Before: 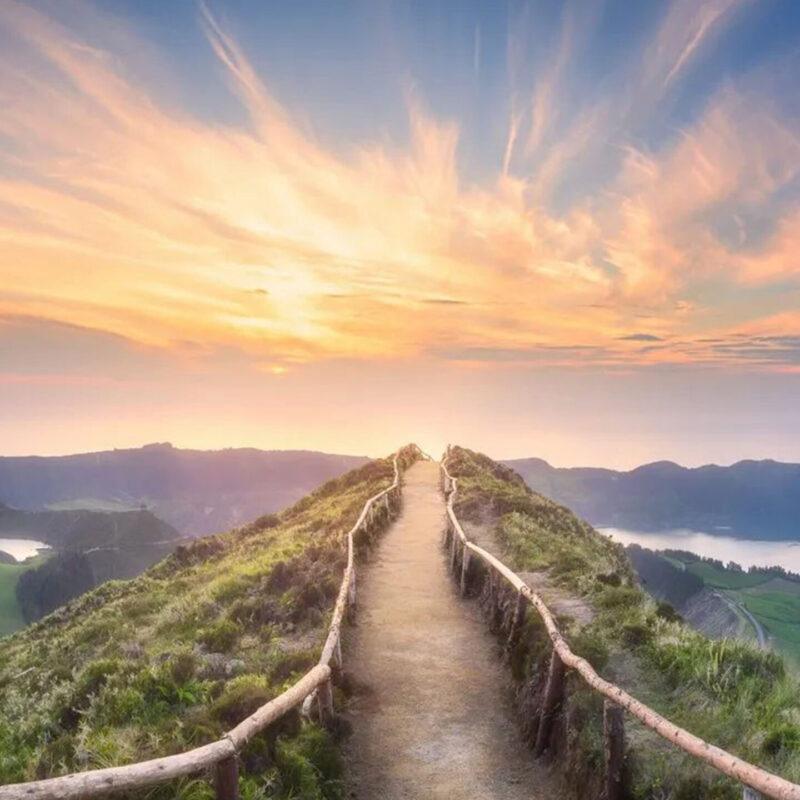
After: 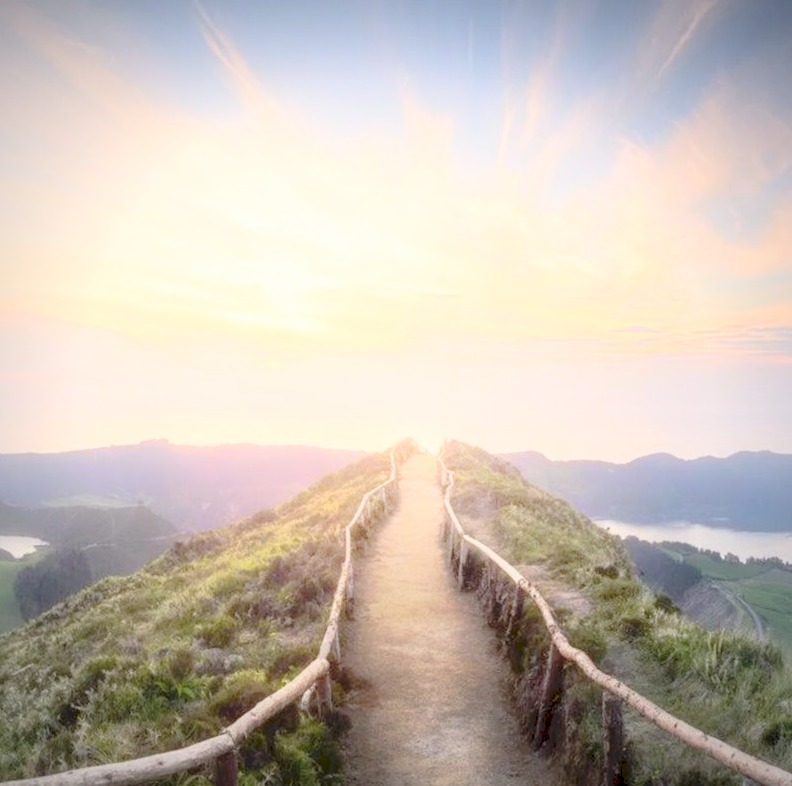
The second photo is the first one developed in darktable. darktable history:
shadows and highlights: shadows -21.3, highlights 100, soften with gaussian
rotate and perspective: rotation -0.45°, automatic cropping original format, crop left 0.008, crop right 0.992, crop top 0.012, crop bottom 0.988
white balance: red 1, blue 1
tone curve: curves: ch0 [(0, 0) (0.003, 0.132) (0.011, 0.13) (0.025, 0.134) (0.044, 0.138) (0.069, 0.154) (0.1, 0.17) (0.136, 0.198) (0.177, 0.25) (0.224, 0.308) (0.277, 0.371) (0.335, 0.432) (0.399, 0.491) (0.468, 0.55) (0.543, 0.612) (0.623, 0.679) (0.709, 0.766) (0.801, 0.842) (0.898, 0.912) (1, 1)], preserve colors none
crop: bottom 0.071%
exposure: black level correction 0.01, exposure 0.011 EV, compensate highlight preservation false
vignetting: fall-off radius 70%, automatic ratio true
